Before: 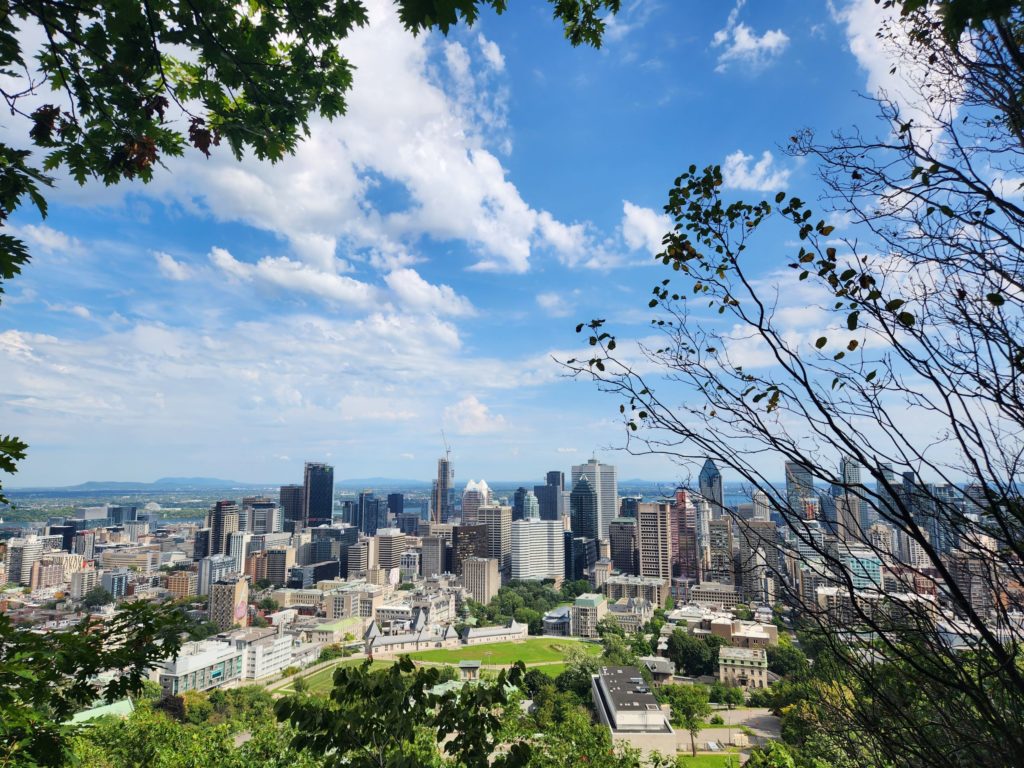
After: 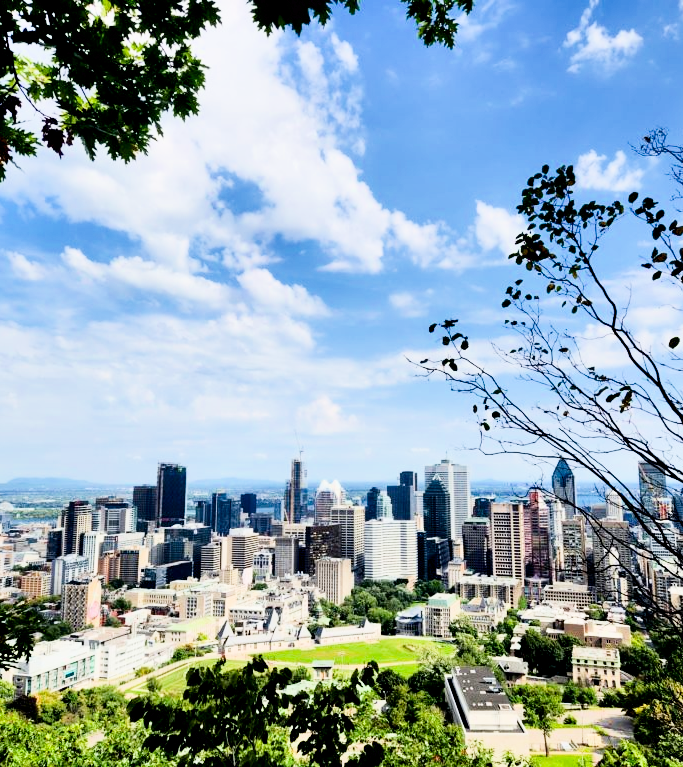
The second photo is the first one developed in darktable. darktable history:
filmic rgb: black relative exposure -7.5 EV, white relative exposure 5 EV, hardness 3.33, contrast 1.3
shadows and highlights: shadows 60.9, soften with gaussian
contrast brightness saturation: contrast 0.202, brightness -0.107, saturation 0.103
crop and rotate: left 14.445%, right 18.794%
tone equalizer: -8 EV -1.81 EV, -7 EV -1.18 EV, -6 EV -1.61 EV, smoothing diameter 24.98%, edges refinement/feathering 13.26, preserve details guided filter
exposure: black level correction 0.011, exposure 1.075 EV, compensate exposure bias true, compensate highlight preservation false
